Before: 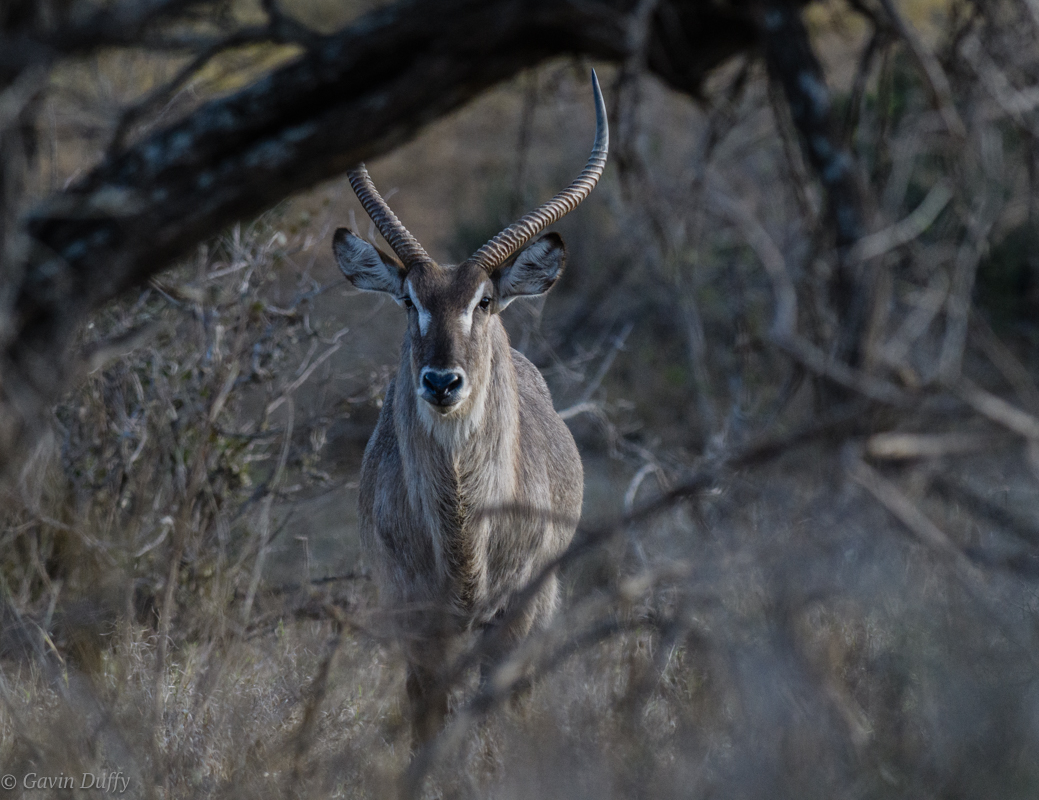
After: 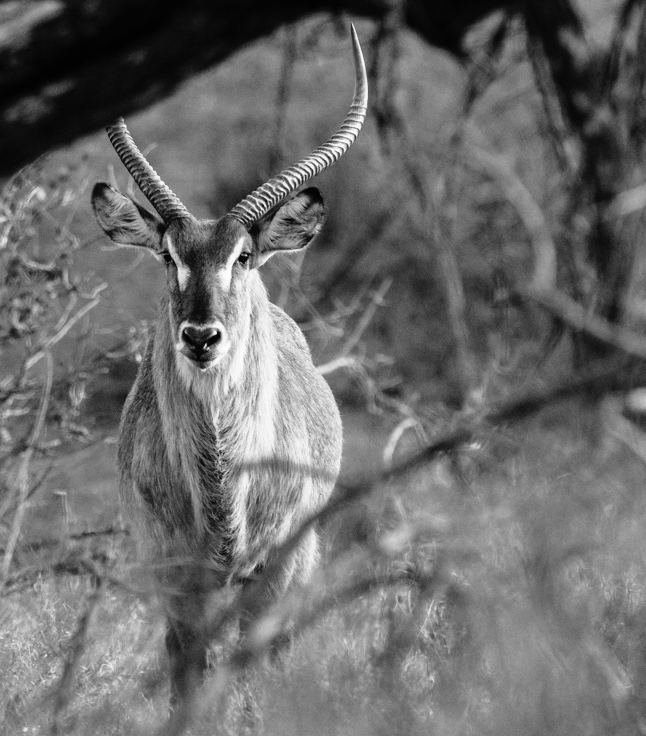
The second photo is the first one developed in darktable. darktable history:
crop and rotate: left 23.235%, top 5.647%, right 14.54%, bottom 2.301%
color calibration: output gray [0.22, 0.42, 0.37, 0], illuminant custom, x 0.368, y 0.373, temperature 4332.34 K
base curve: curves: ch0 [(0, 0) (0.012, 0.01) (0.073, 0.168) (0.31, 0.711) (0.645, 0.957) (1, 1)], preserve colors none
